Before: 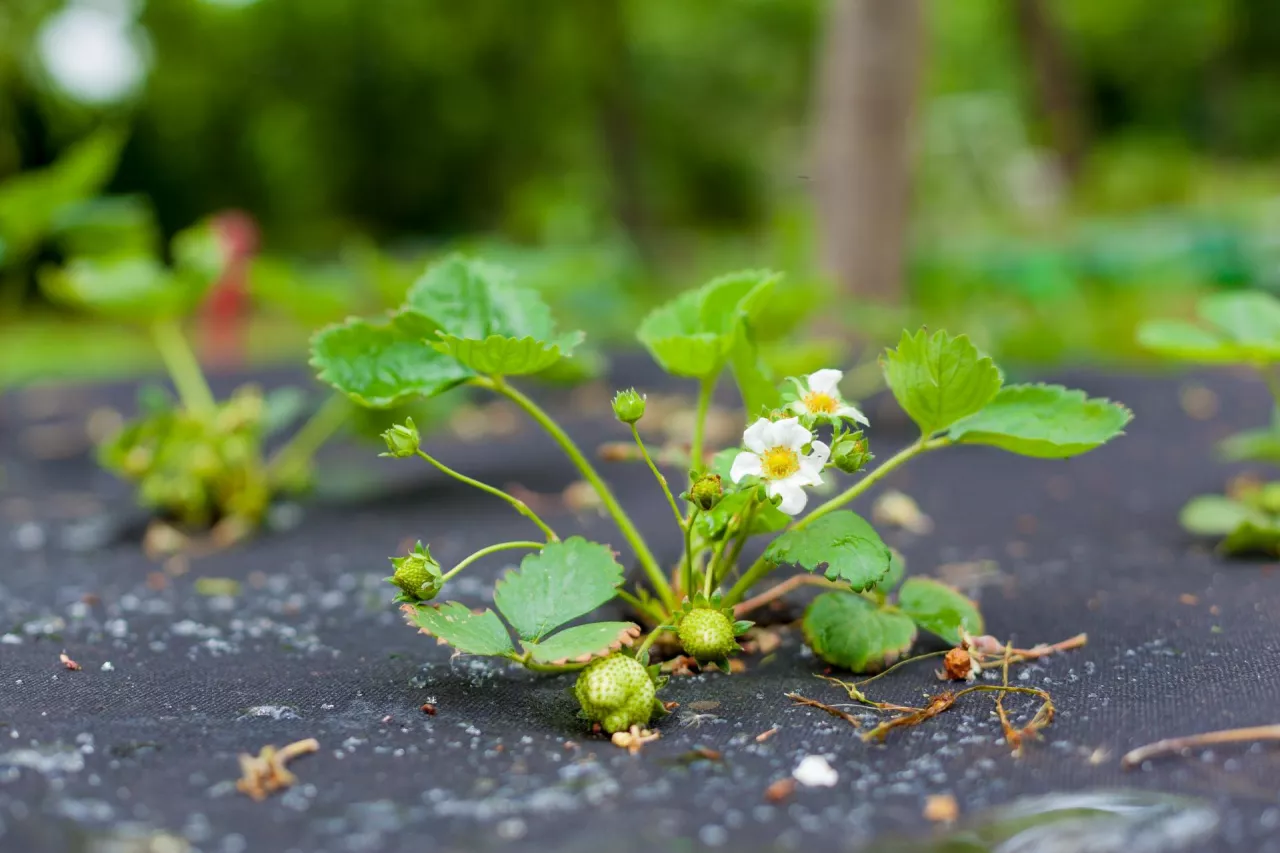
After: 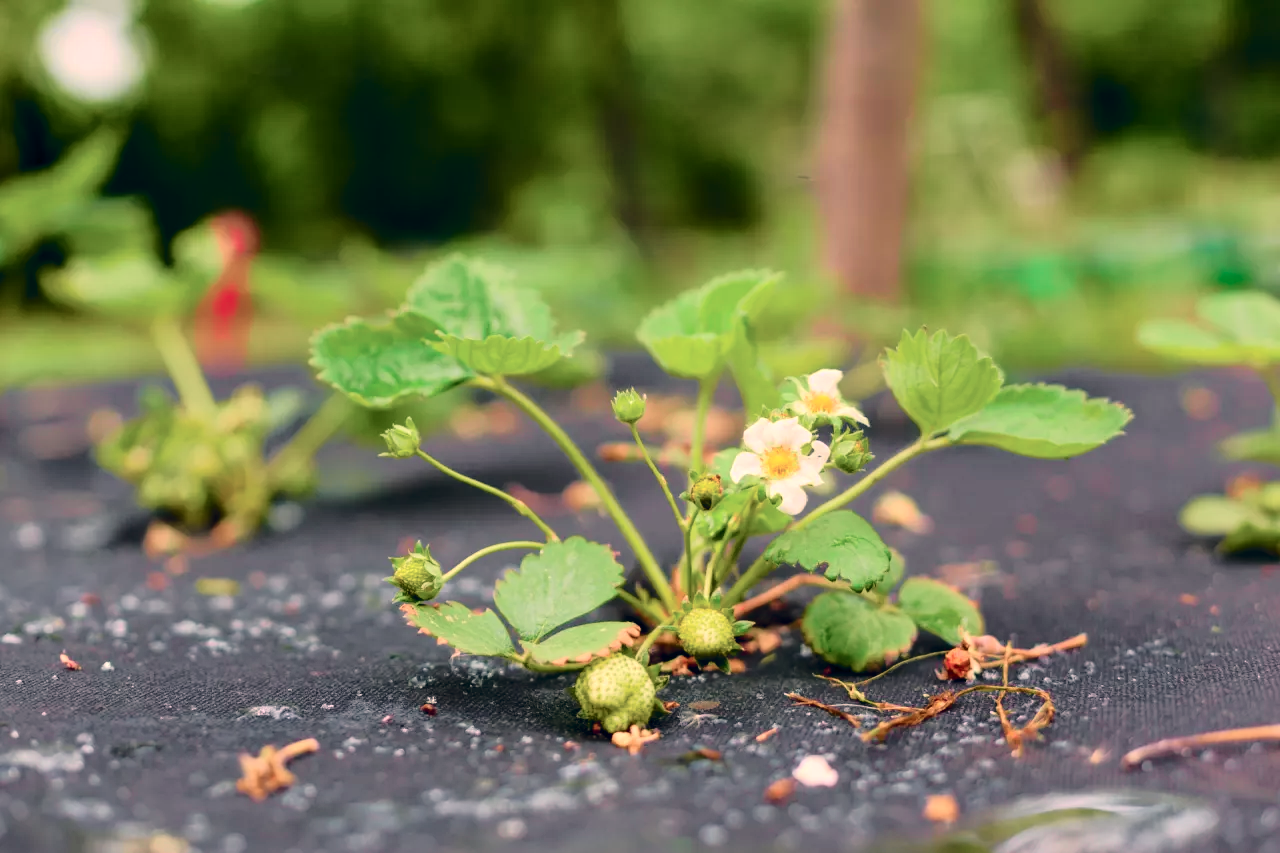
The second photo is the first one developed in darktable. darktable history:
color balance rgb: shadows lift › hue 87.51°, highlights gain › chroma 1.62%, highlights gain › hue 55.1°, global offset › chroma 0.1%, global offset › hue 253.66°, linear chroma grading › global chroma 0.5%
tone curve: curves: ch0 [(0, 0) (0.081, 0.044) (0.192, 0.125) (0.283, 0.238) (0.416, 0.449) (0.495, 0.524) (0.686, 0.743) (0.826, 0.865) (0.978, 0.988)]; ch1 [(0, 0) (0.161, 0.092) (0.35, 0.33) (0.392, 0.392) (0.427, 0.426) (0.479, 0.472) (0.505, 0.497) (0.521, 0.514) (0.547, 0.568) (0.579, 0.597) (0.625, 0.627) (0.678, 0.733) (1, 1)]; ch2 [(0, 0) (0.346, 0.362) (0.404, 0.427) (0.502, 0.495) (0.531, 0.523) (0.549, 0.554) (0.582, 0.596) (0.629, 0.642) (0.717, 0.678) (1, 1)], color space Lab, independent channels, preserve colors none
white balance: red 1.127, blue 0.943
